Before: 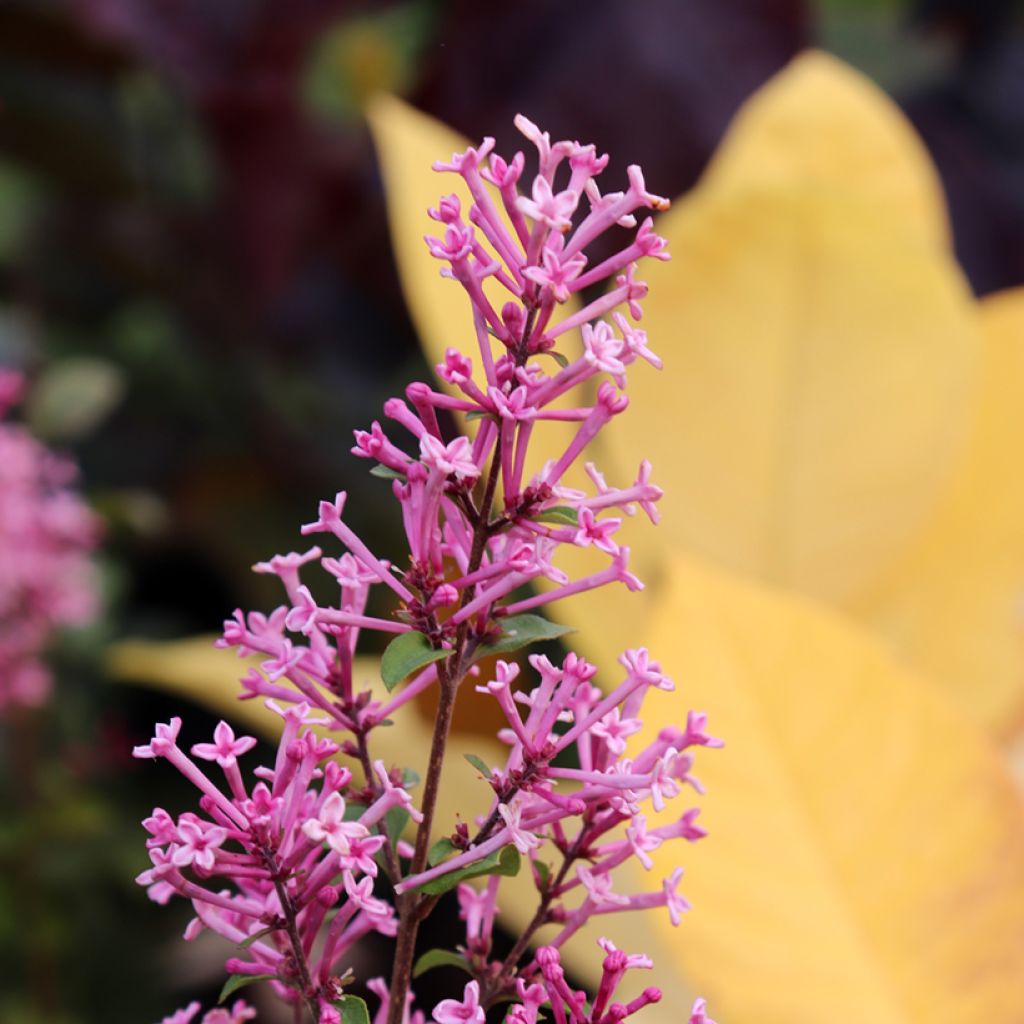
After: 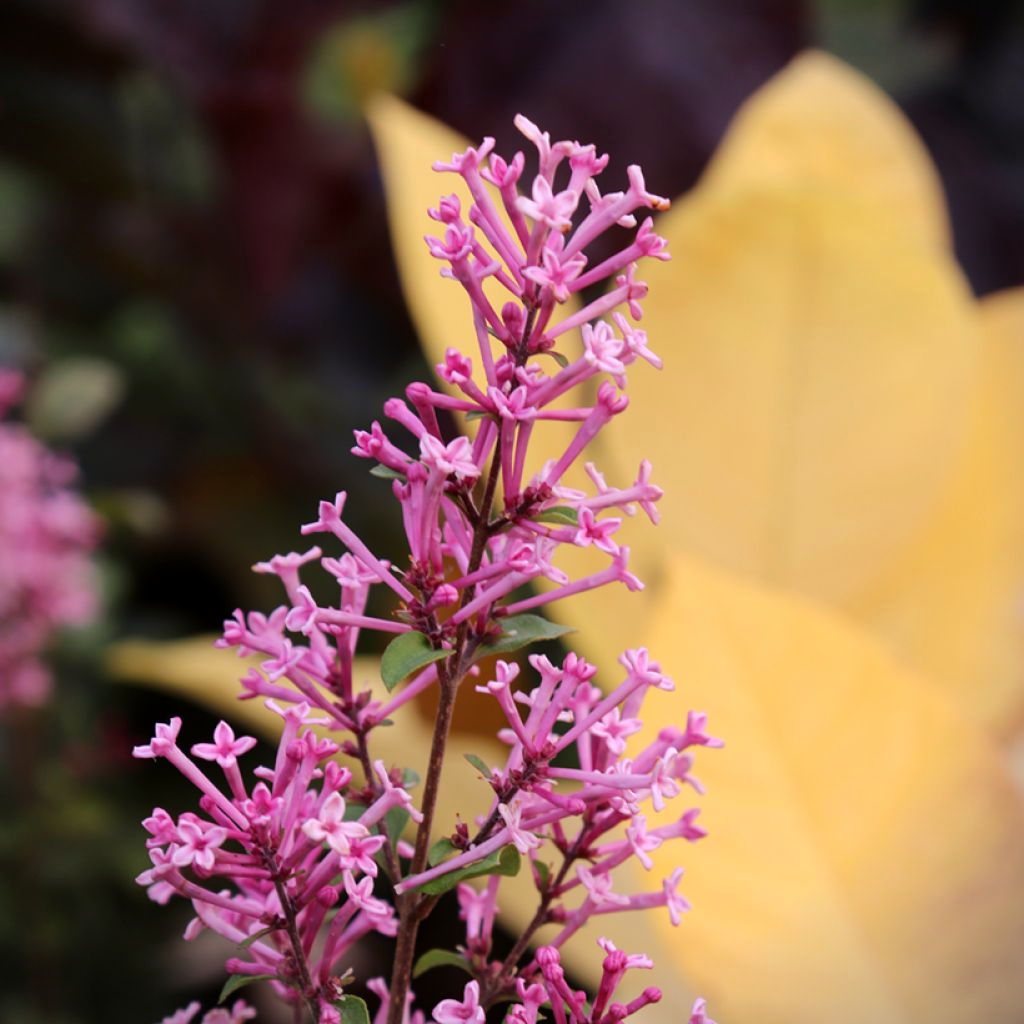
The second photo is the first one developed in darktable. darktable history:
color correction: highlights a* 3.17, highlights b* -1.43, shadows a* -0.103, shadows b* 1.93, saturation 0.98
vignetting: fall-off start 92.53%, brightness -0.575
